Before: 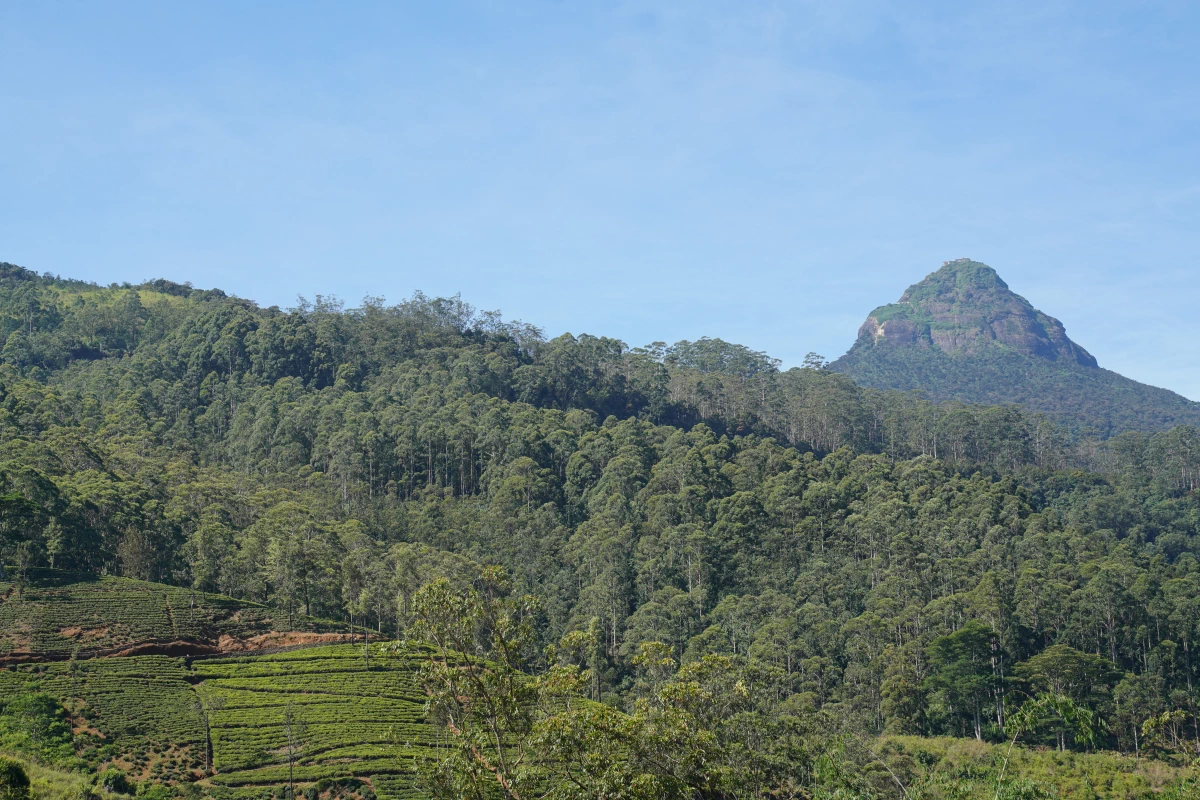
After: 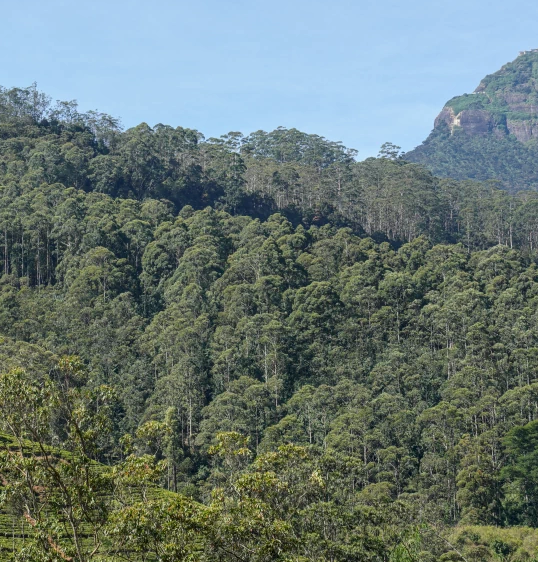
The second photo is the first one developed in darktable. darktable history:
crop: left 35.337%, top 26.252%, right 19.817%, bottom 3.432%
local contrast: on, module defaults
